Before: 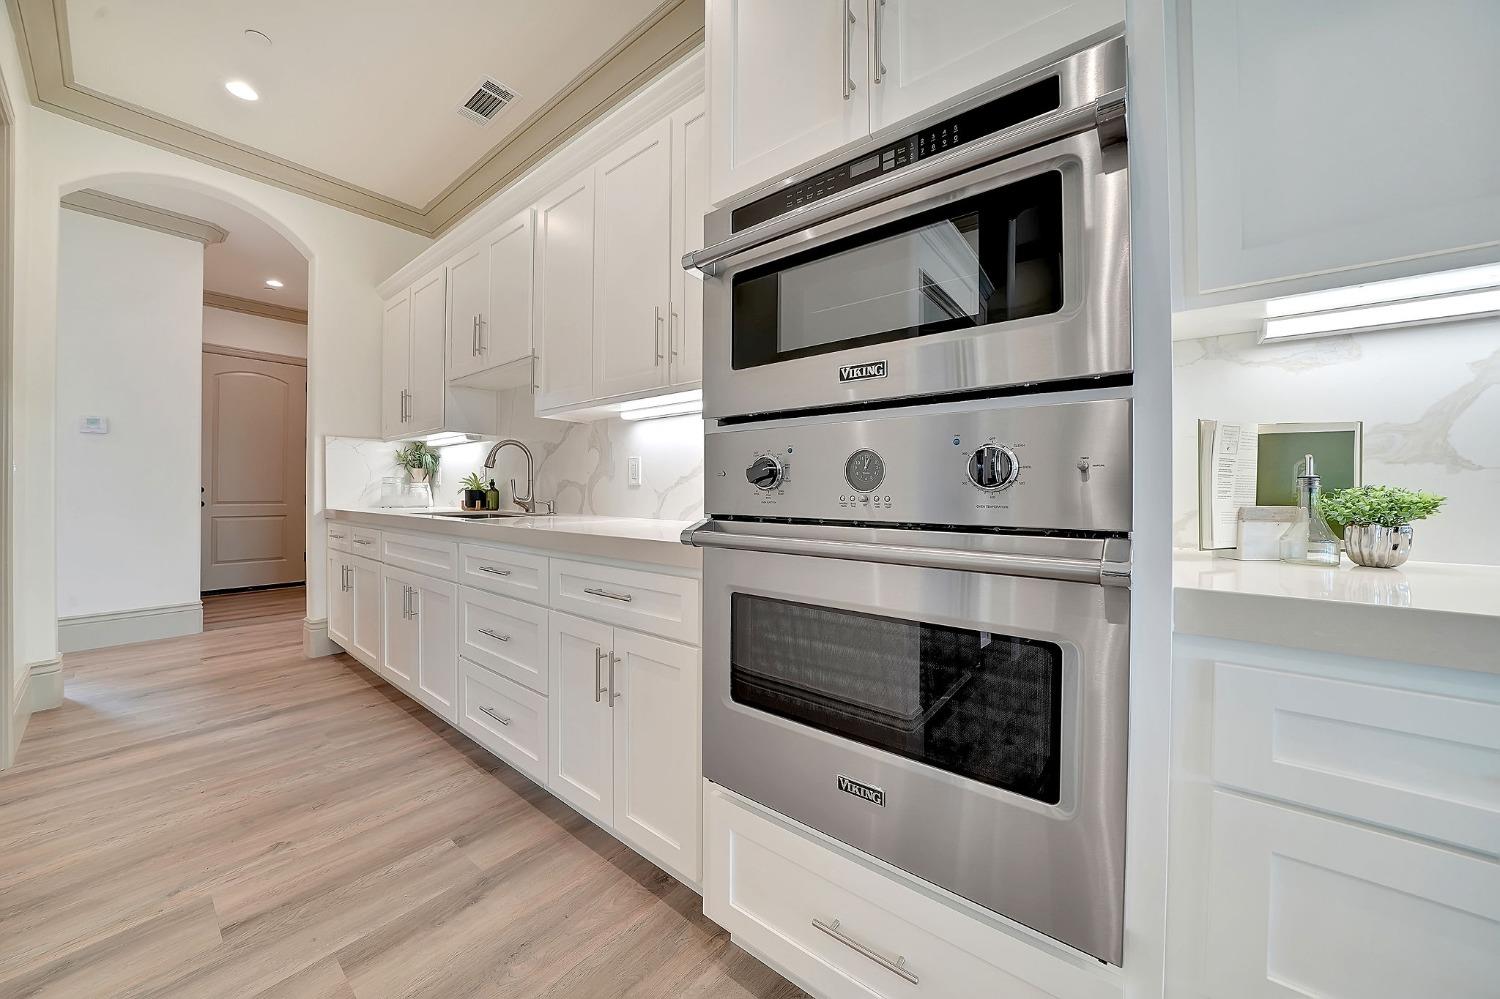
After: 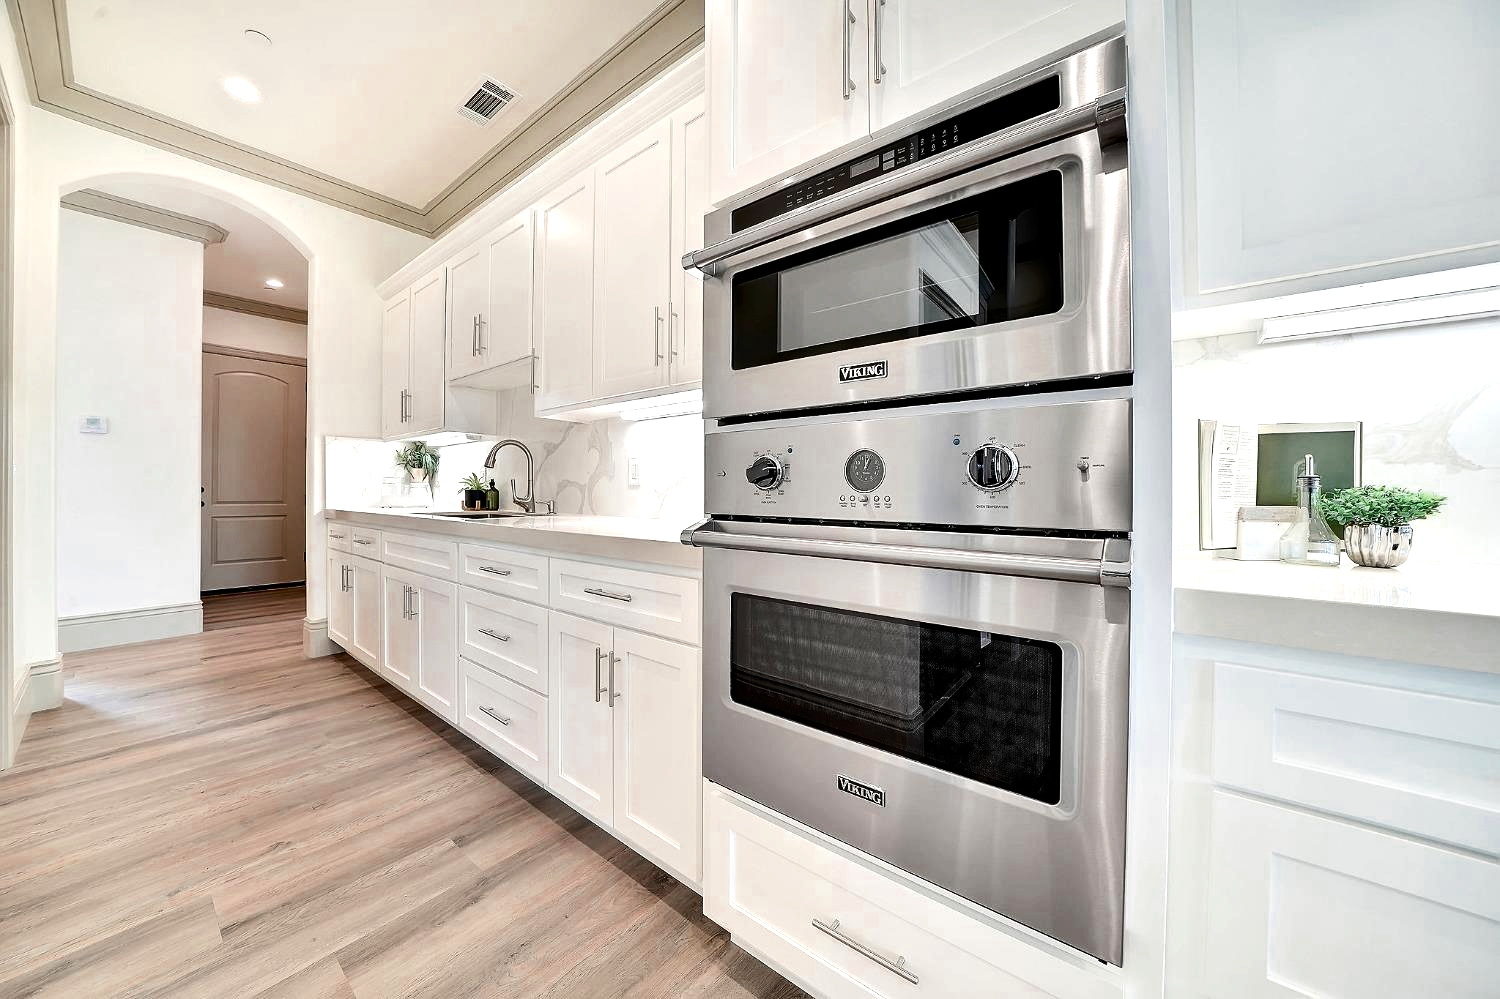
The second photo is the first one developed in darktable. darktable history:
tone equalizer: -8 EV -0.75 EV, -7 EV -0.7 EV, -6 EV -0.6 EV, -5 EV -0.4 EV, -3 EV 0.4 EV, -2 EV 0.6 EV, -1 EV 0.7 EV, +0 EV 0.75 EV, edges refinement/feathering 500, mask exposure compensation -1.57 EV, preserve details no
color zones: curves: ch0 [(0, 0.5) (0.125, 0.4) (0.25, 0.5) (0.375, 0.4) (0.5, 0.4) (0.625, 0.35) (0.75, 0.35) (0.875, 0.5)]; ch1 [(0, 0.35) (0.125, 0.45) (0.25, 0.35) (0.375, 0.35) (0.5, 0.35) (0.625, 0.35) (0.75, 0.45) (0.875, 0.35)]; ch2 [(0, 0.6) (0.125, 0.5) (0.25, 0.5) (0.375, 0.6) (0.5, 0.6) (0.625, 0.5) (0.75, 0.5) (0.875, 0.5)]
contrast brightness saturation: contrast 0.13, brightness -0.05, saturation 0.16
